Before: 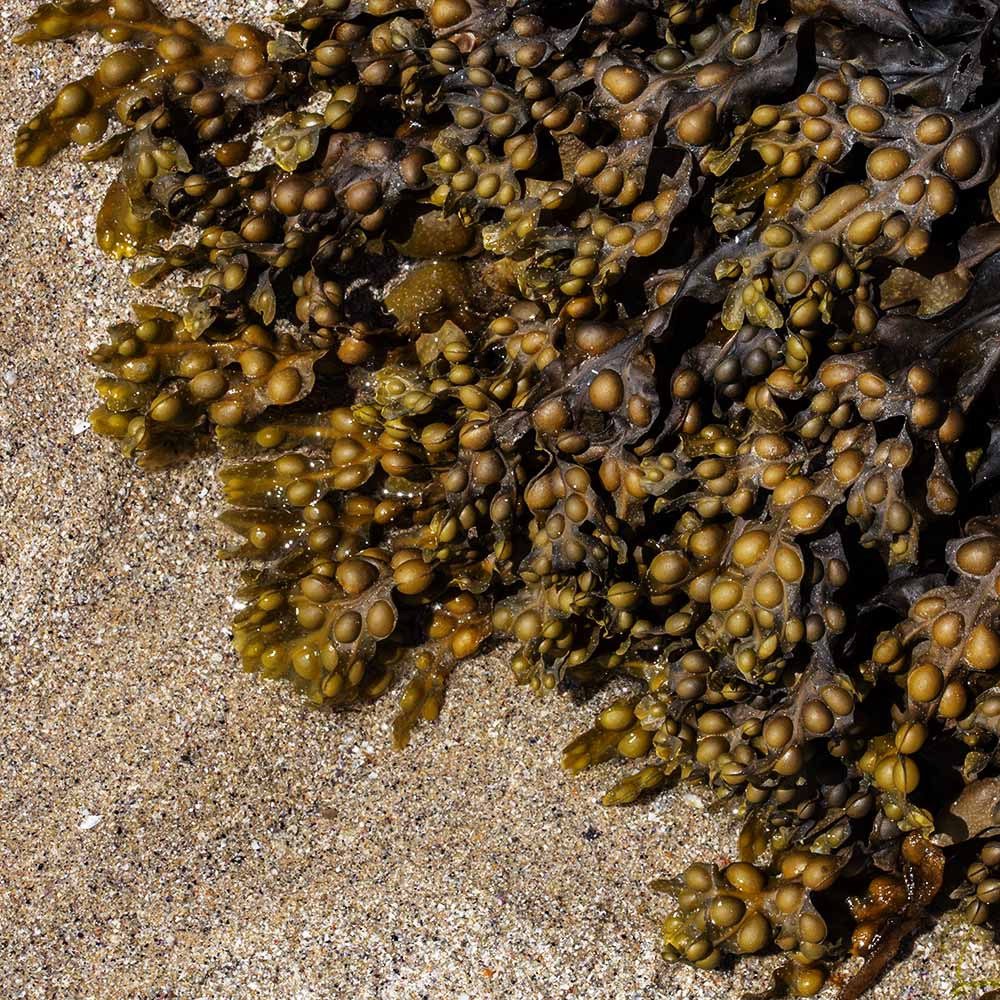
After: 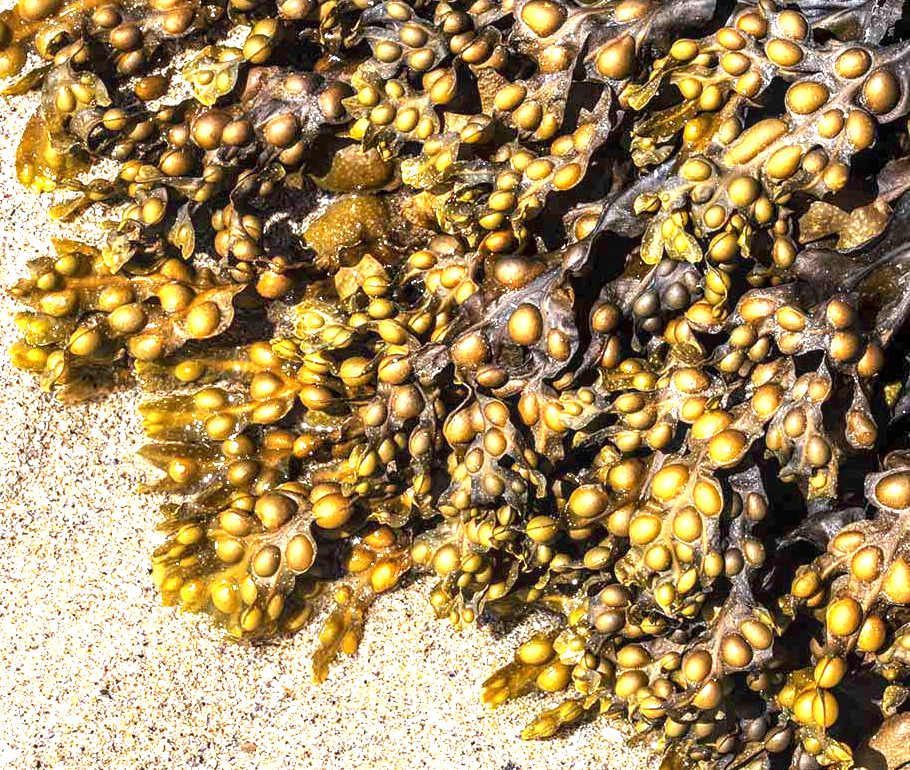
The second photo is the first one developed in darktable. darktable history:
local contrast: on, module defaults
crop: left 8.155%, top 6.611%, bottom 15.385%
exposure: exposure 2.04 EV, compensate highlight preservation false
